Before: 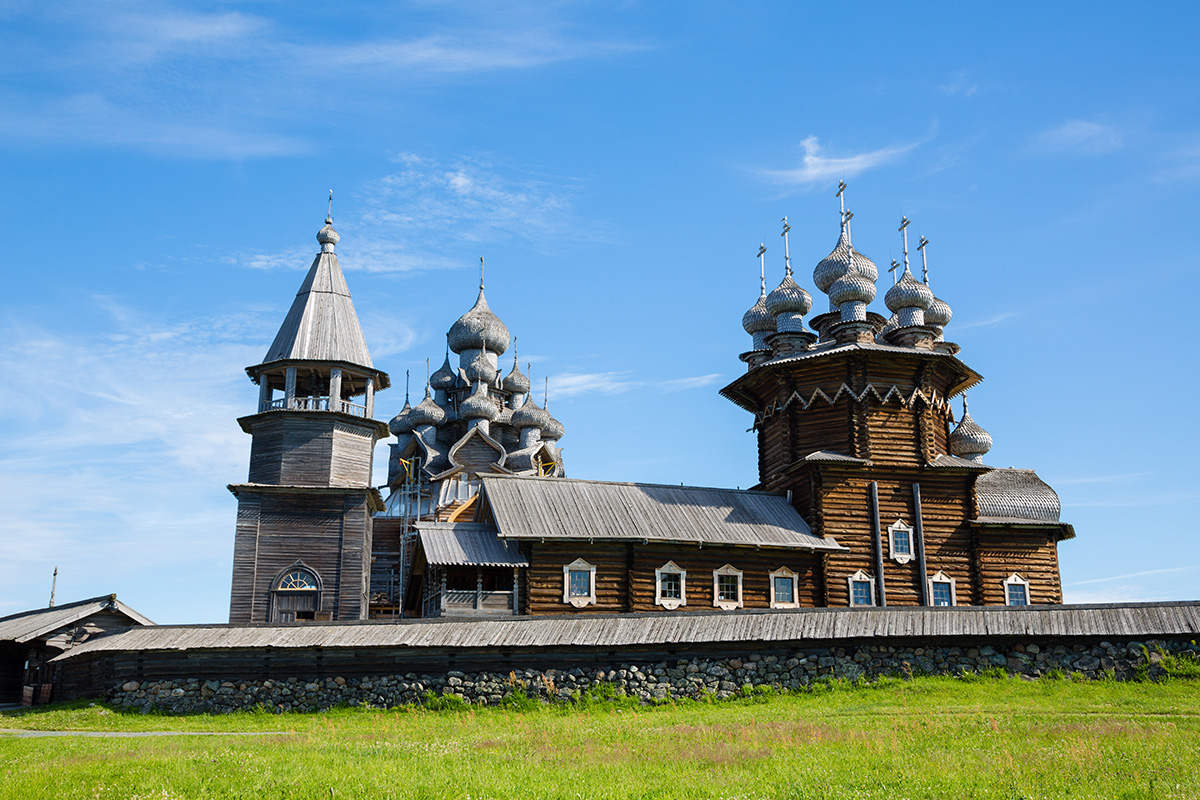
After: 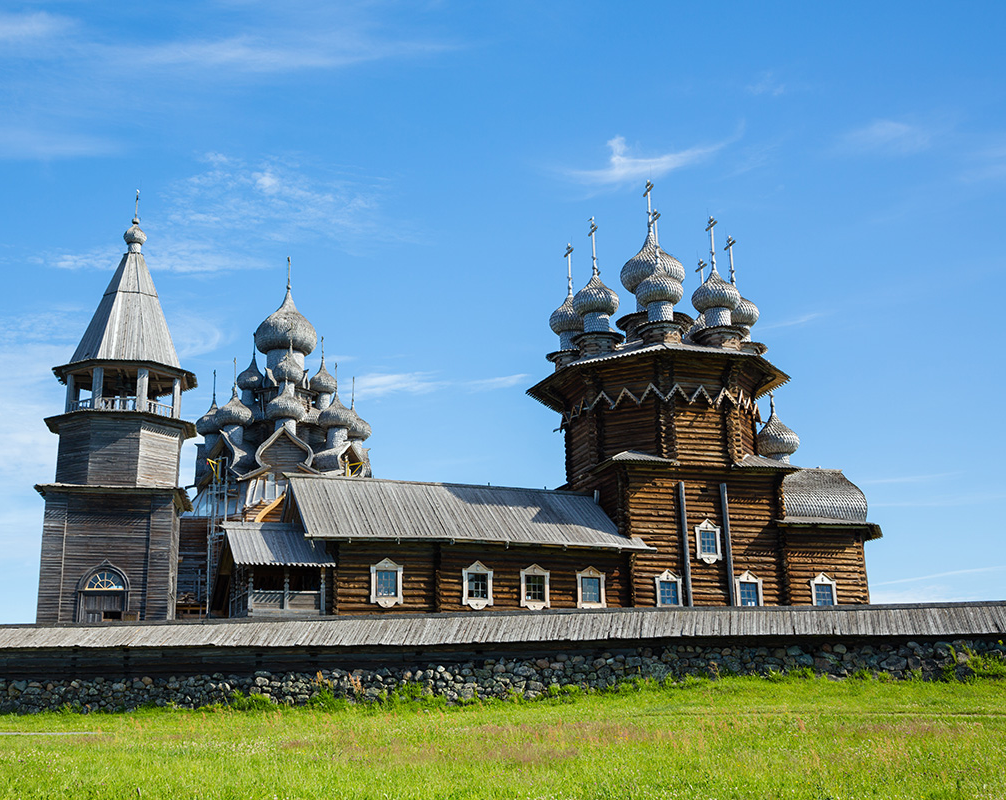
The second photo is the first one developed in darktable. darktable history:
crop: left 16.145%
white balance: red 0.978, blue 0.999
